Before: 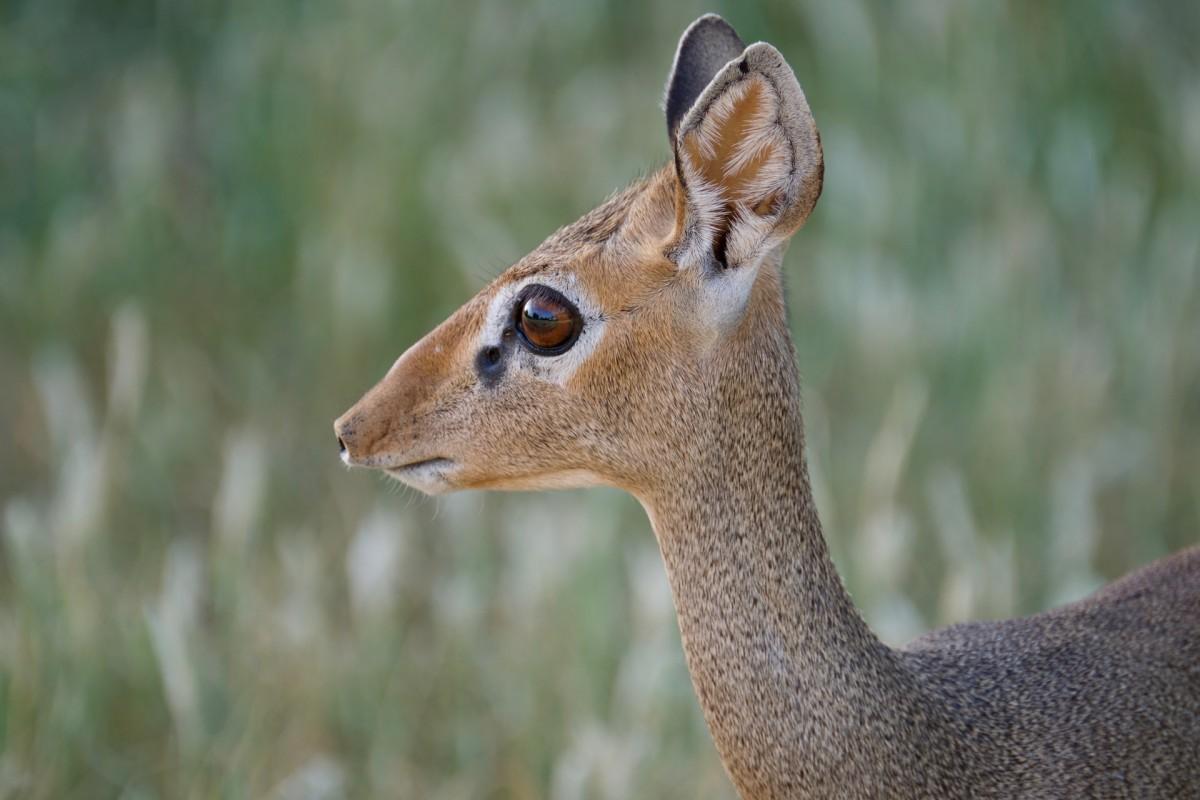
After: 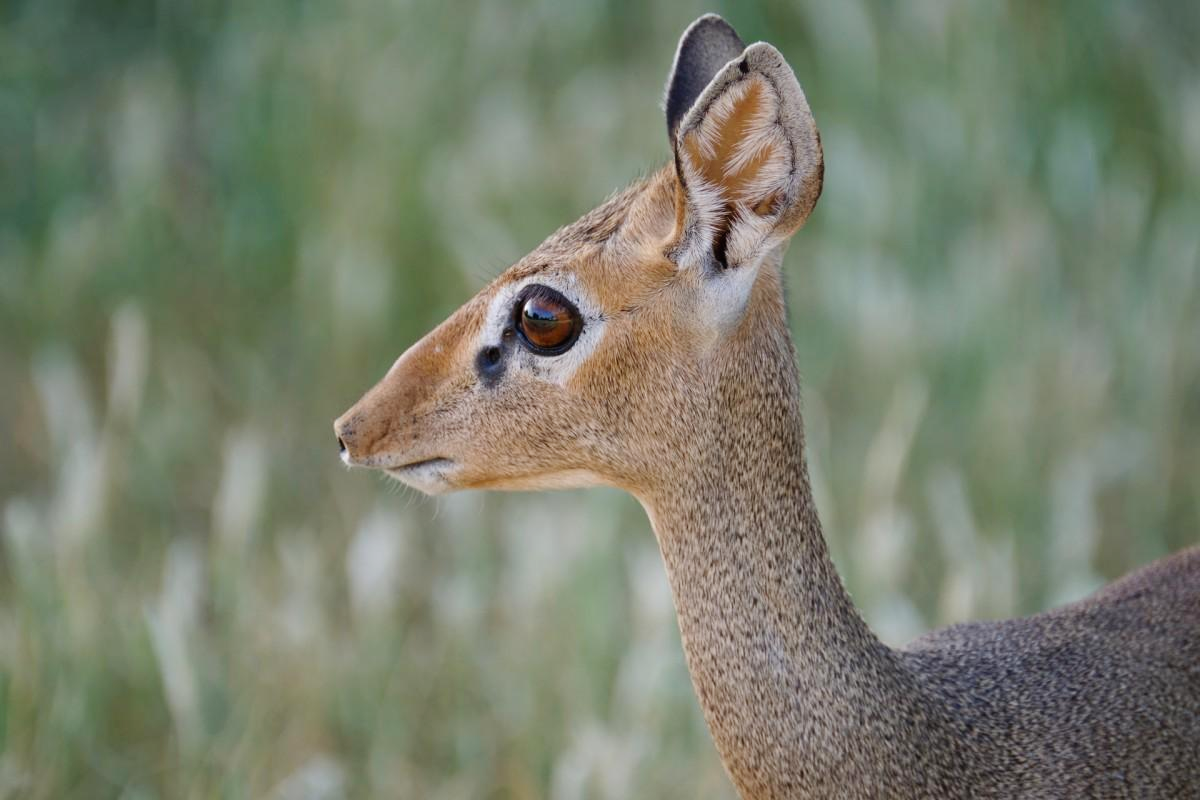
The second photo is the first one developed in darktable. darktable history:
tone curve: curves: ch0 [(0, 0.008) (0.083, 0.073) (0.28, 0.286) (0.528, 0.559) (0.961, 0.966) (1, 1)], preserve colors none
